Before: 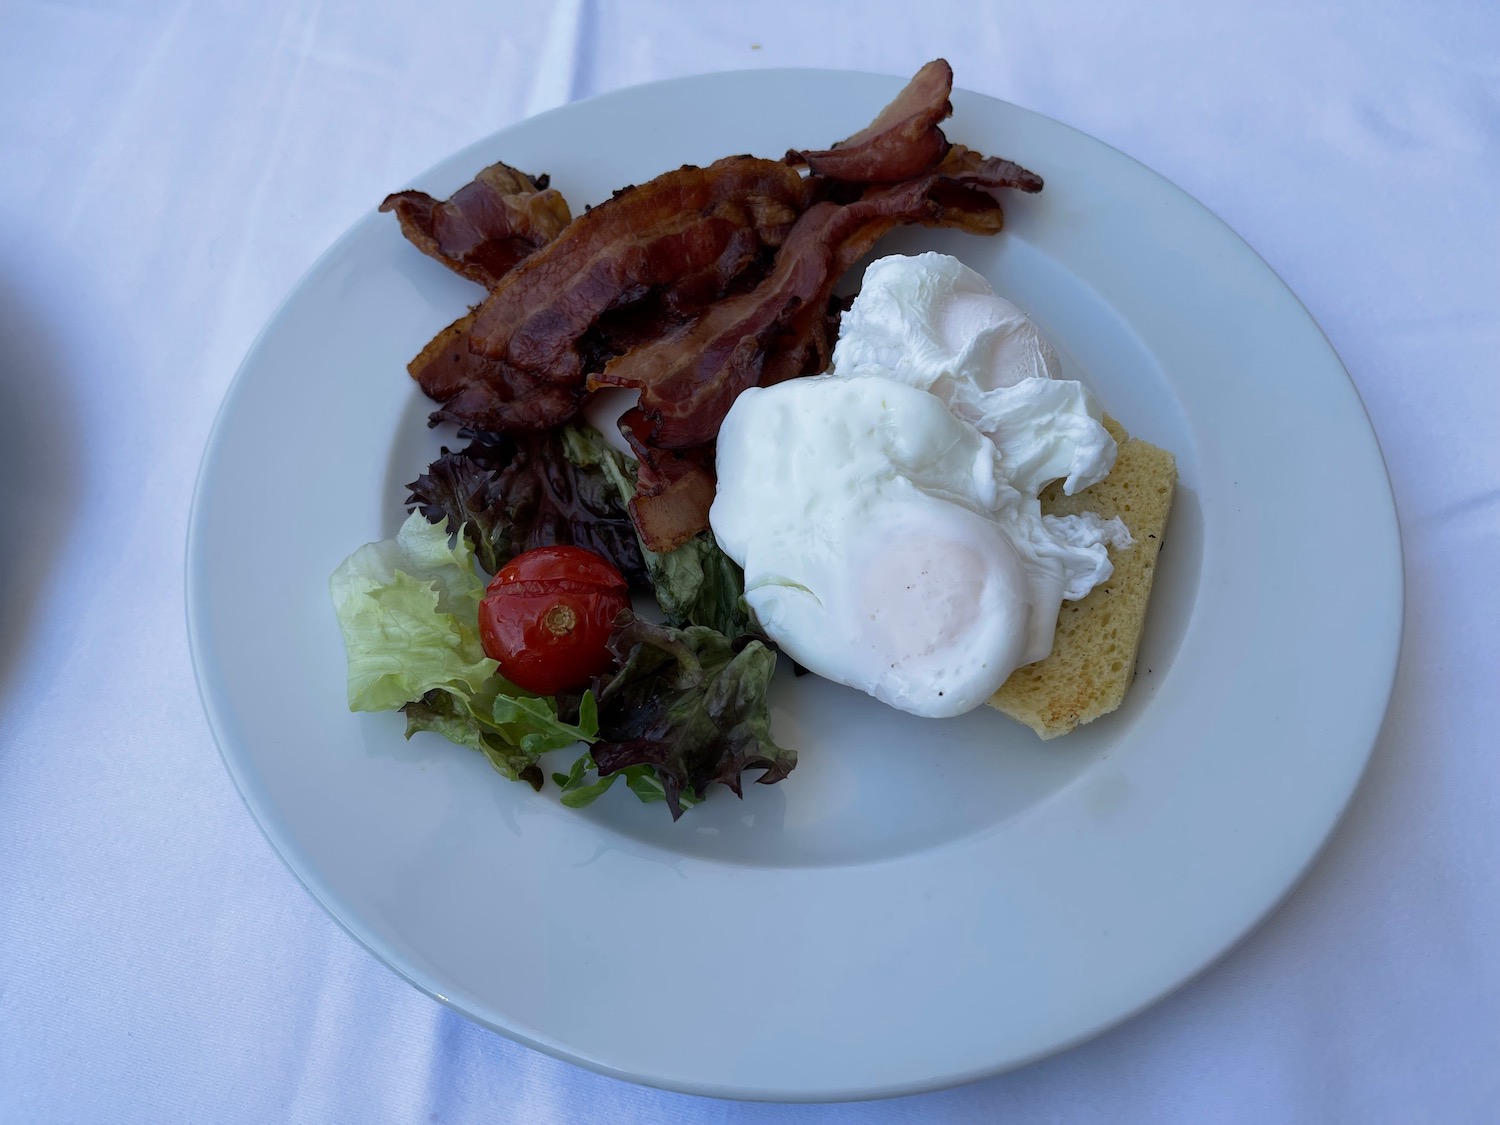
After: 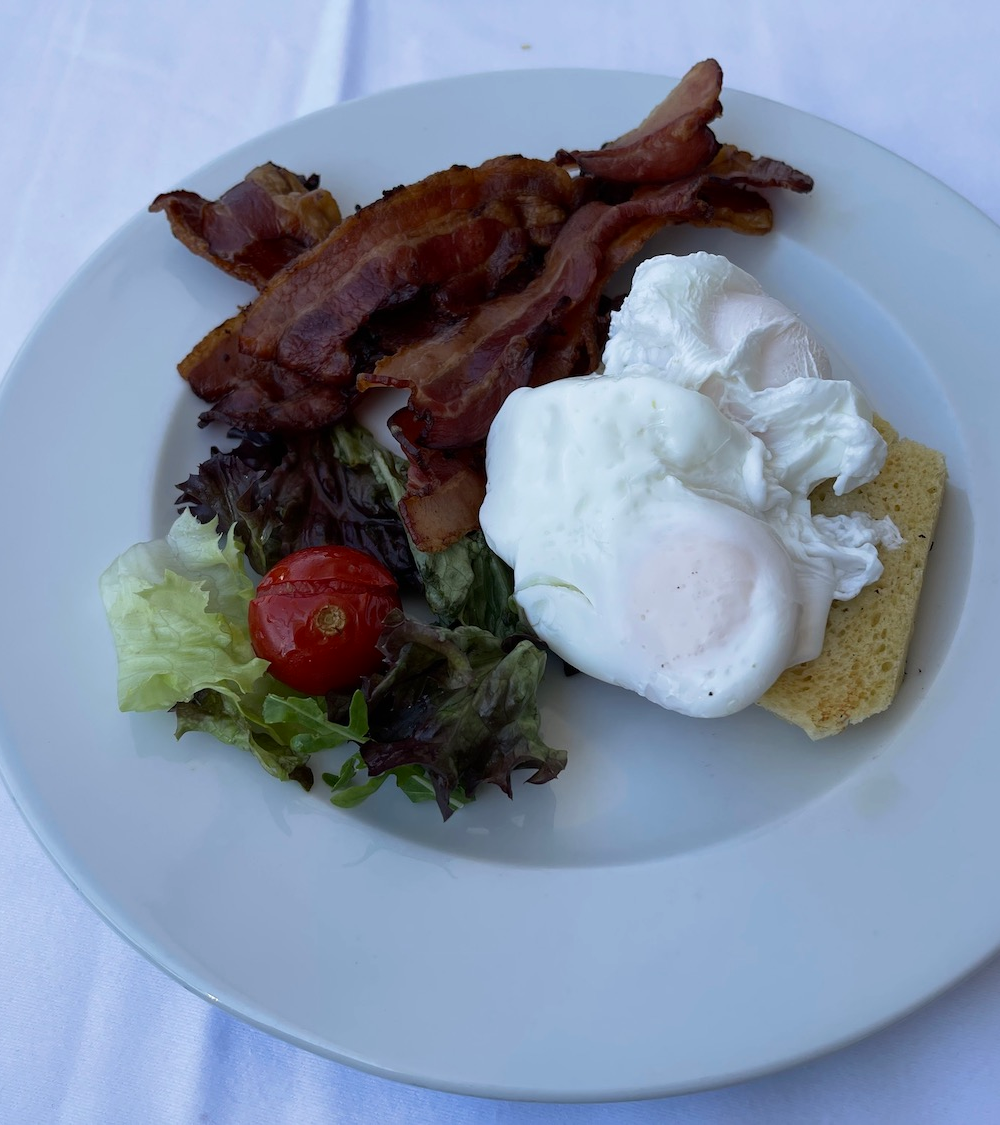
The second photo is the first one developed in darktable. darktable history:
crop: left 15.398%, right 17.888%
contrast brightness saturation: contrast 0.075, saturation 0.017
